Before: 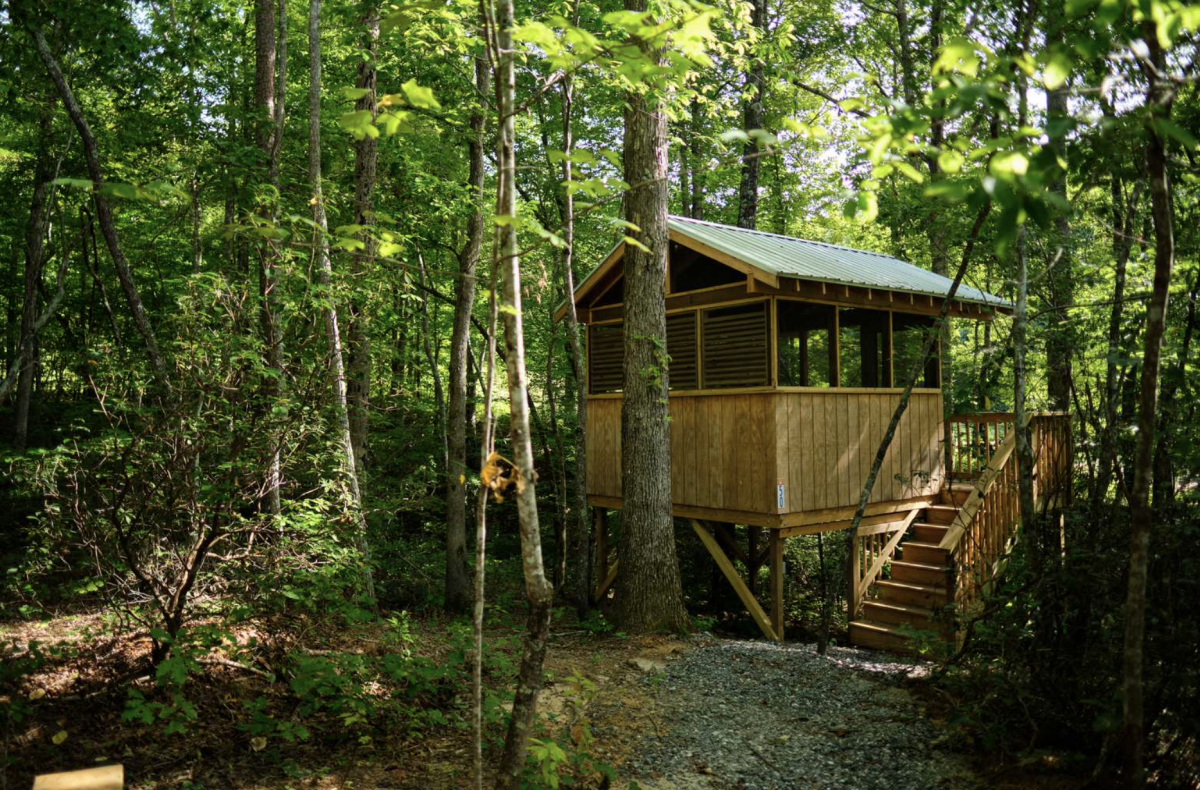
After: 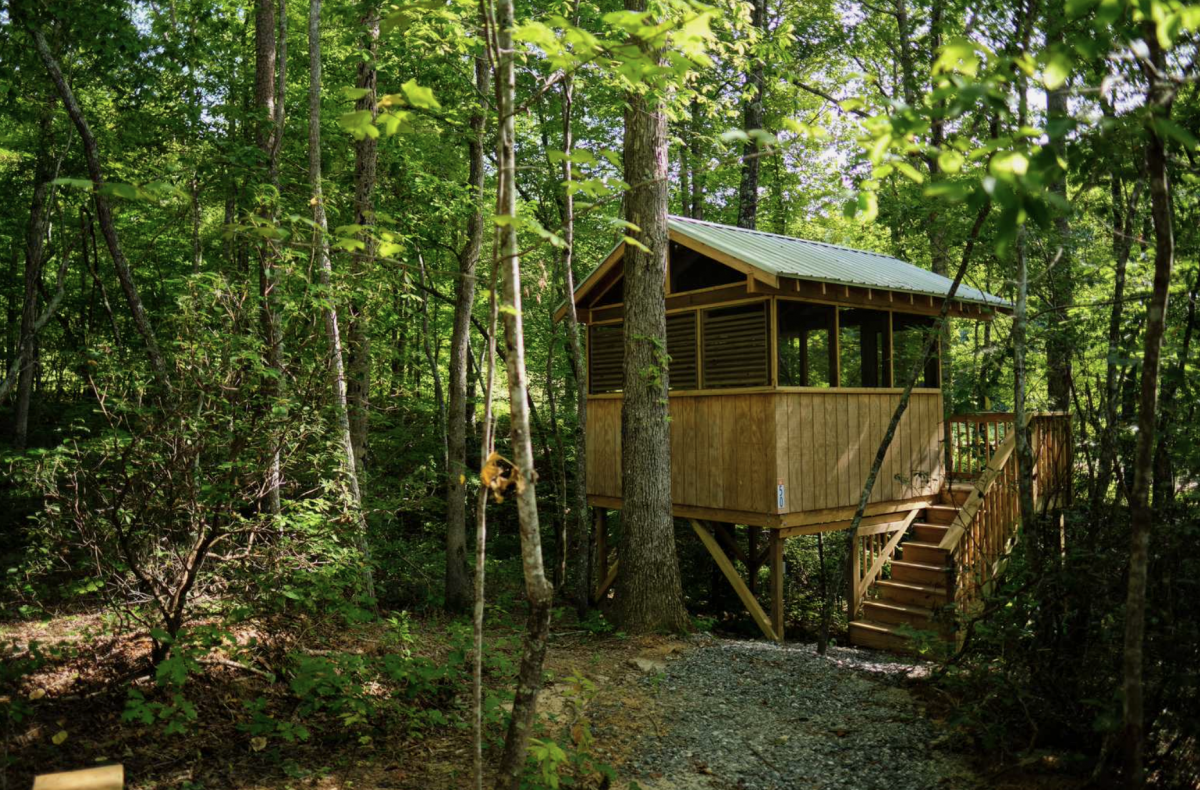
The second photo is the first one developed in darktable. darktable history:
shadows and highlights: shadows 24.78, white point adjustment -2.97, highlights -30.02
